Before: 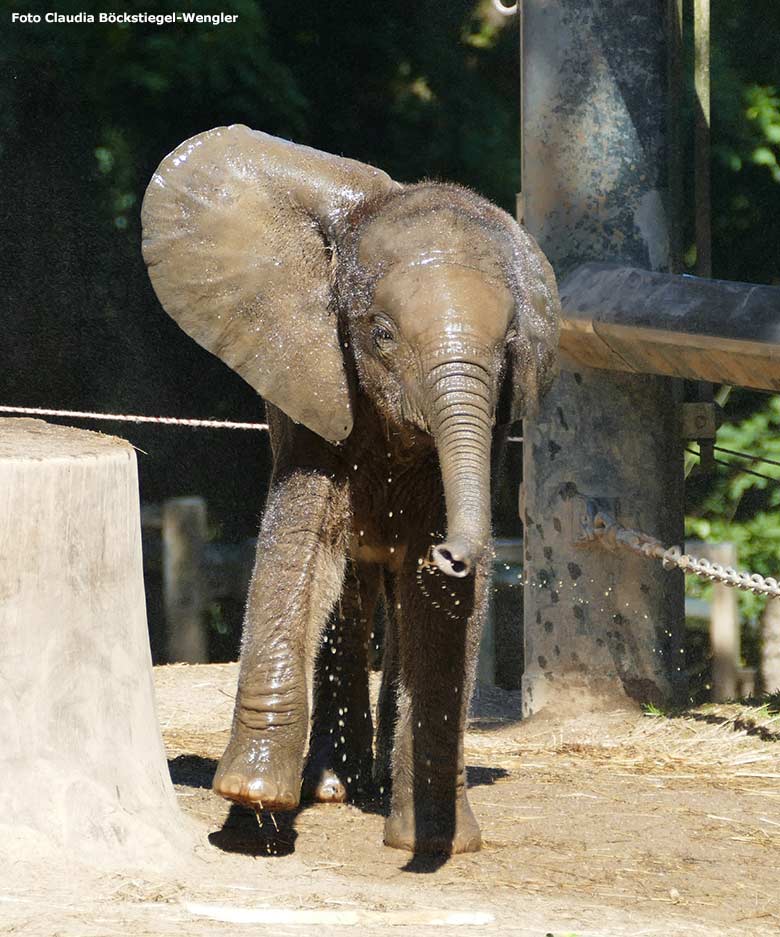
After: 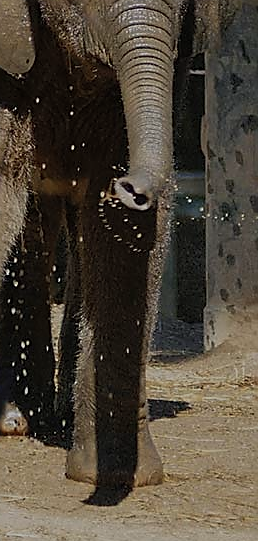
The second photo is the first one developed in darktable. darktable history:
sharpen: radius 1.4, amount 1.25, threshold 0.7
crop: left 40.878%, top 39.176%, right 25.993%, bottom 3.081%
contrast brightness saturation: contrast 0.03, brightness 0.06, saturation 0.13
exposure: exposure -1.468 EV, compensate highlight preservation false
